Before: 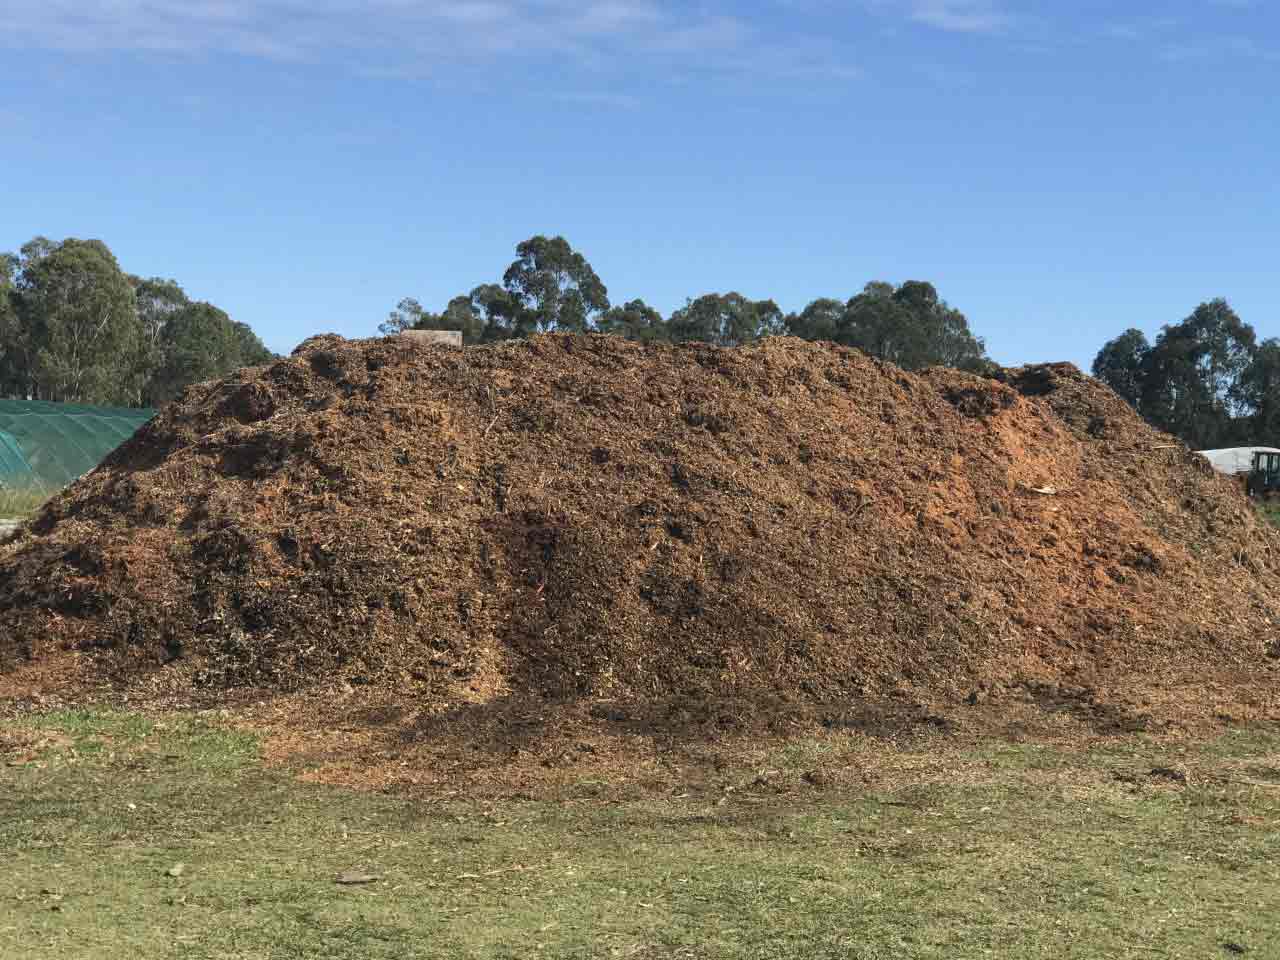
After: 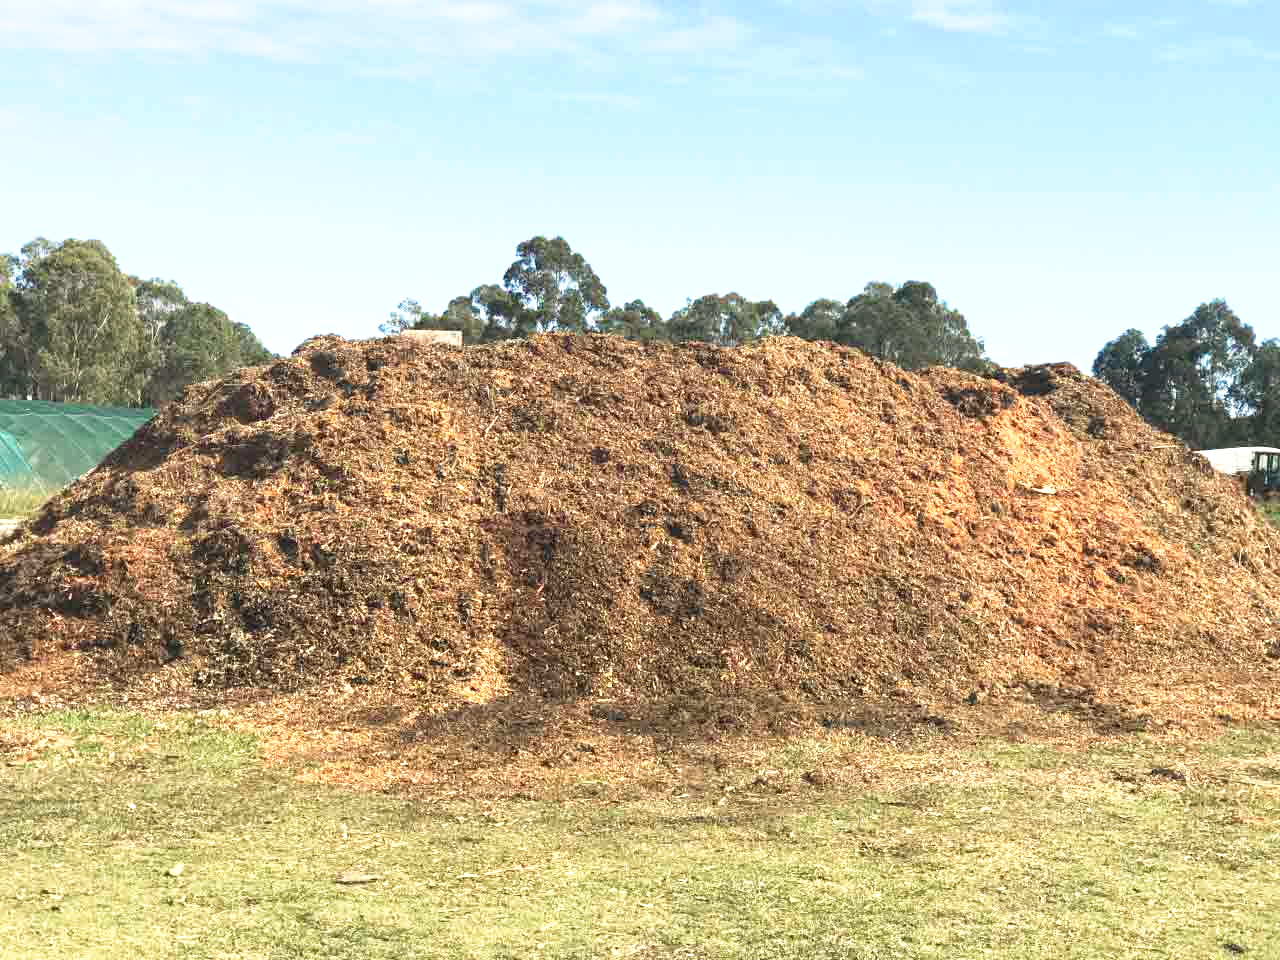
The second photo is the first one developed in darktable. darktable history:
white balance: red 1.029, blue 0.92
base curve: curves: ch0 [(0, 0) (0.688, 0.865) (1, 1)], preserve colors none
exposure: black level correction 0, exposure 0.9 EV, compensate exposure bias true, compensate highlight preservation false
